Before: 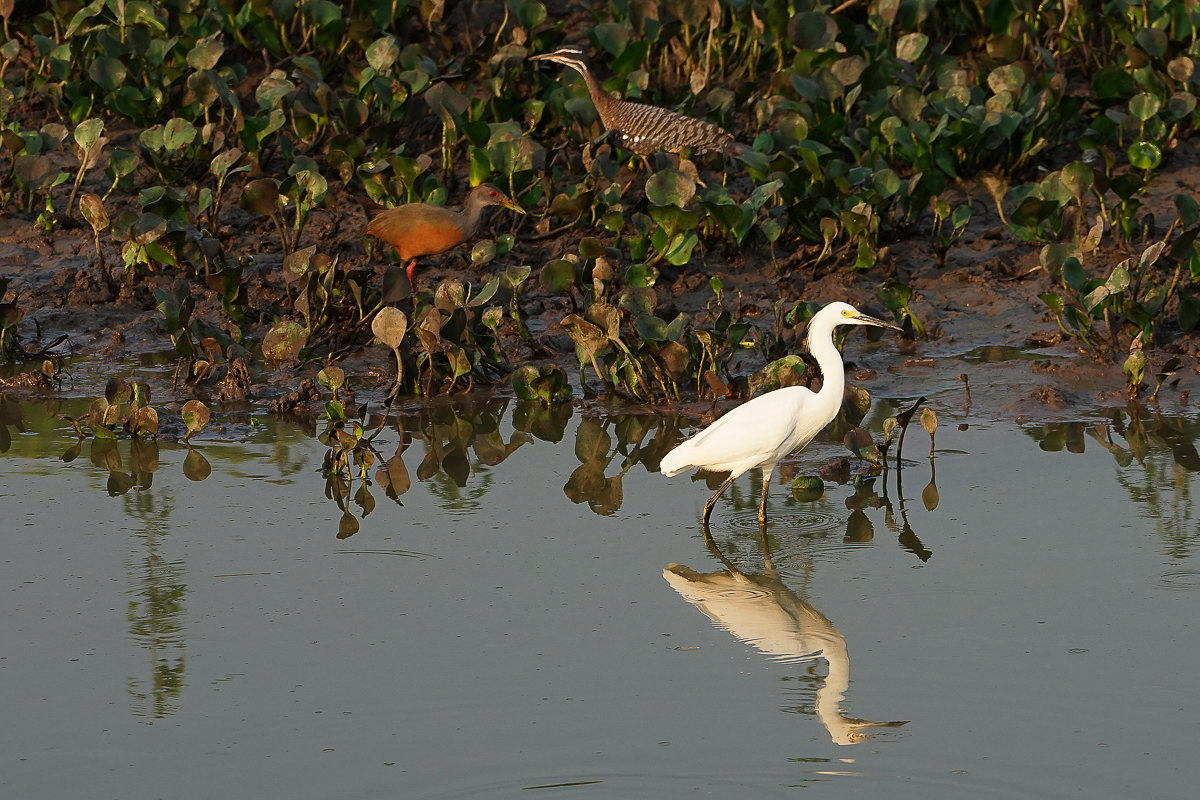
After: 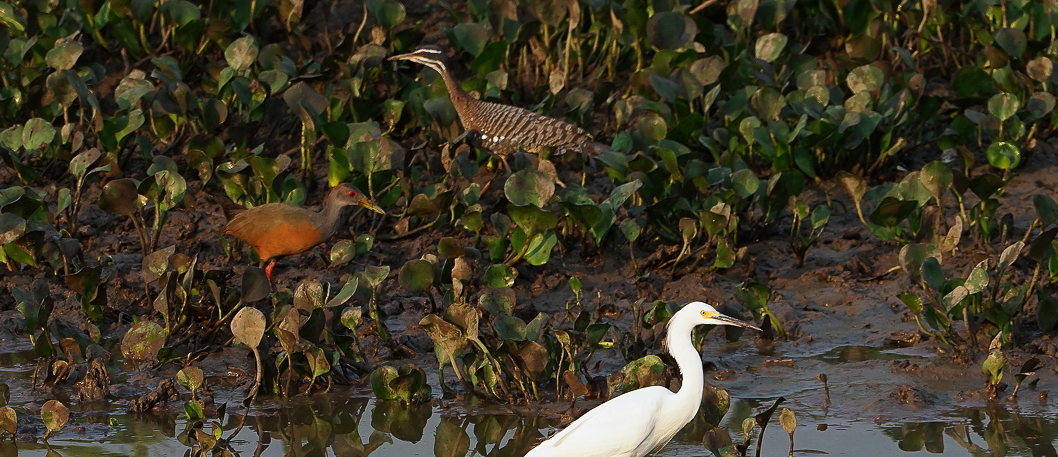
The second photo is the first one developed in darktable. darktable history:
white balance: red 0.967, blue 1.049
crop and rotate: left 11.812%, bottom 42.776%
